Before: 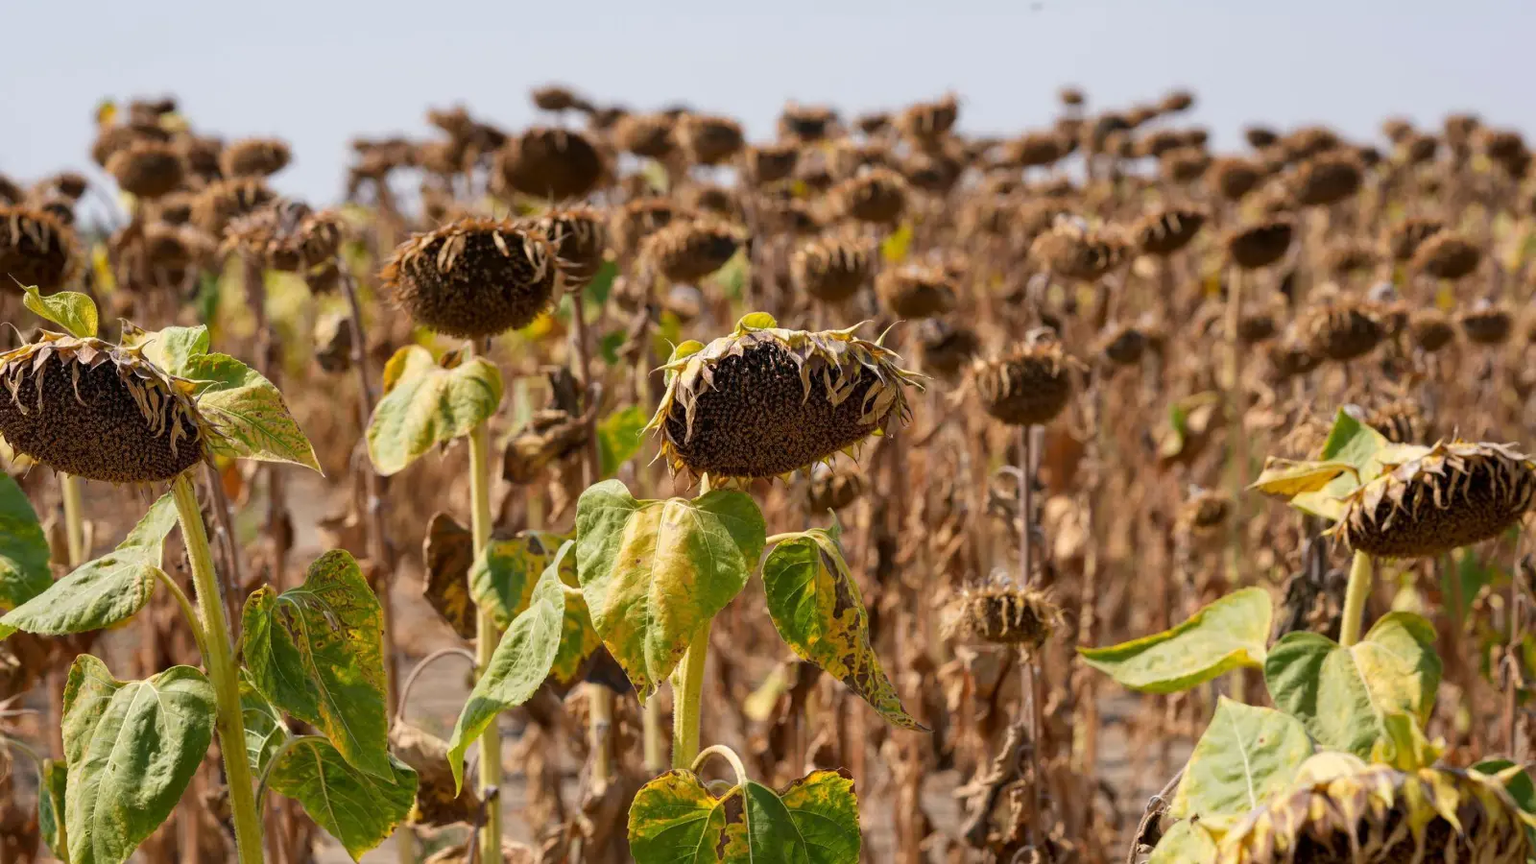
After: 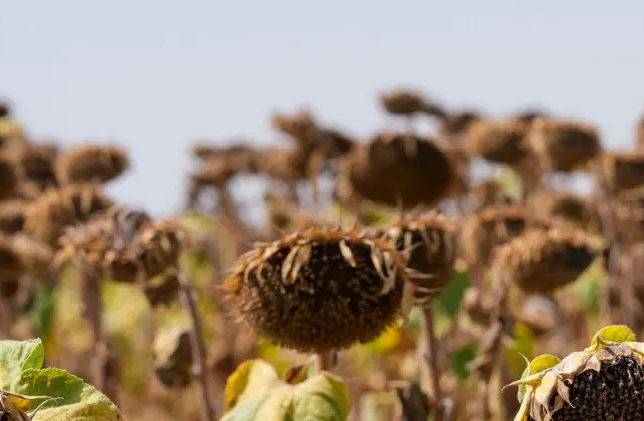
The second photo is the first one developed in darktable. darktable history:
crop and rotate: left 10.932%, top 0.085%, right 48.765%, bottom 53.032%
